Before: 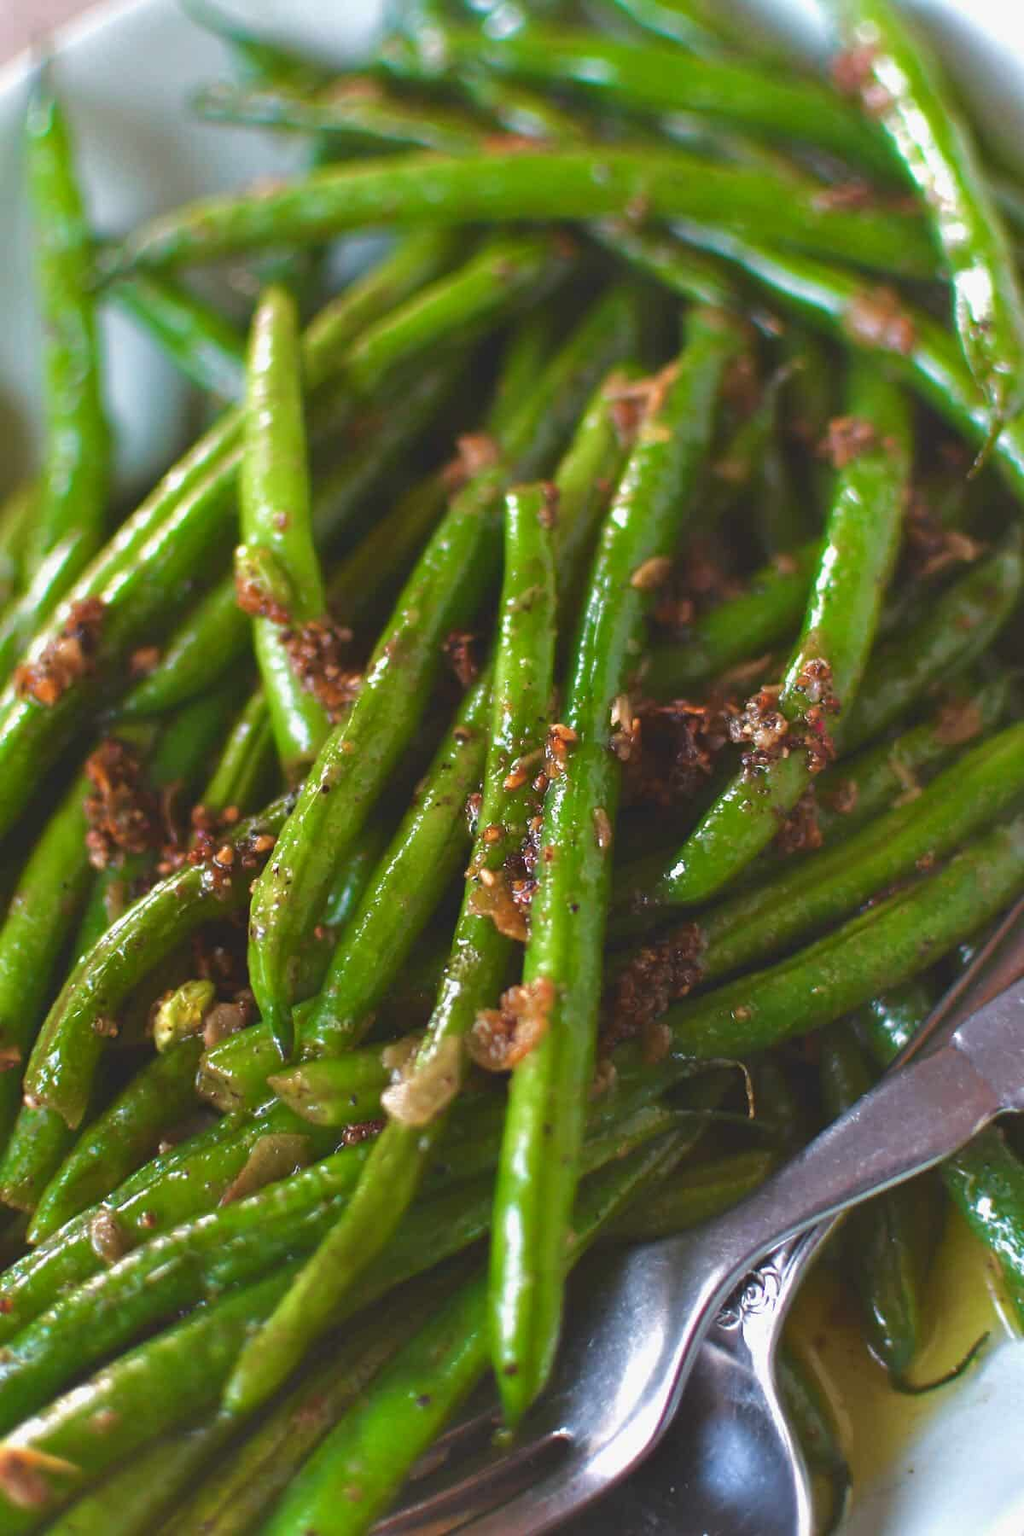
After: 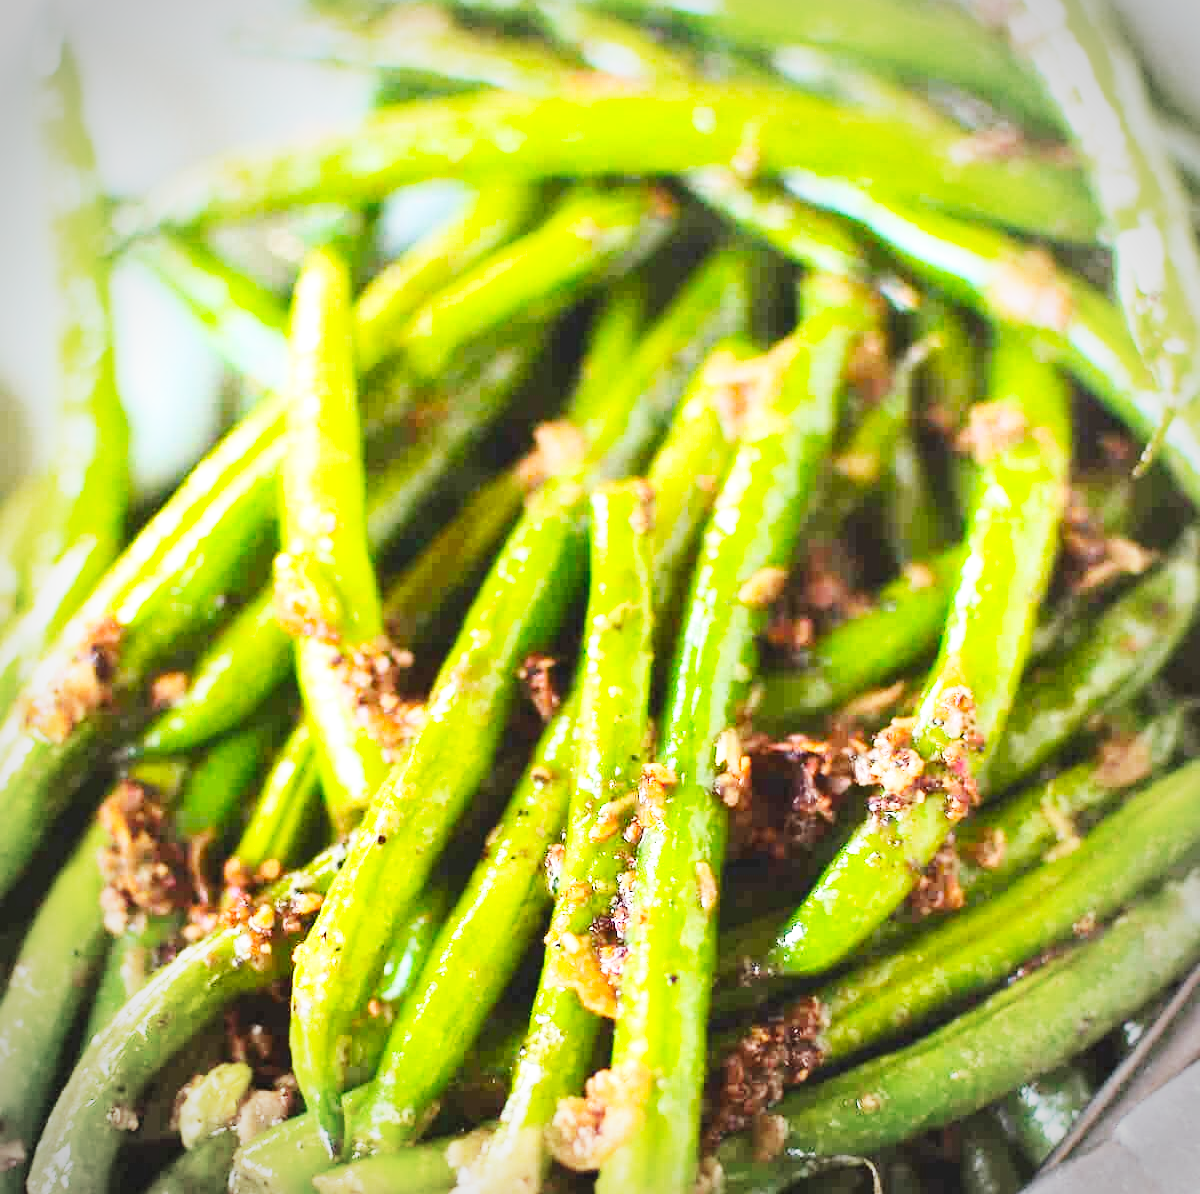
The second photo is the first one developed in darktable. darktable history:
base curve: curves: ch0 [(0, 0.003) (0.001, 0.002) (0.006, 0.004) (0.02, 0.022) (0.048, 0.086) (0.094, 0.234) (0.162, 0.431) (0.258, 0.629) (0.385, 0.8) (0.548, 0.918) (0.751, 0.988) (1, 1)], preserve colors none
vignetting: brightness -0.44, saturation -0.686, unbound false
crop and rotate: top 4.724%, bottom 28.939%
tone equalizer: -7 EV 0.144 EV, -6 EV 0.608 EV, -5 EV 1.13 EV, -4 EV 1.36 EV, -3 EV 1.18 EV, -2 EV 0.6 EV, -1 EV 0.154 EV, edges refinement/feathering 500, mask exposure compensation -1.57 EV, preserve details no
local contrast: mode bilateral grid, contrast 14, coarseness 35, detail 103%, midtone range 0.2
